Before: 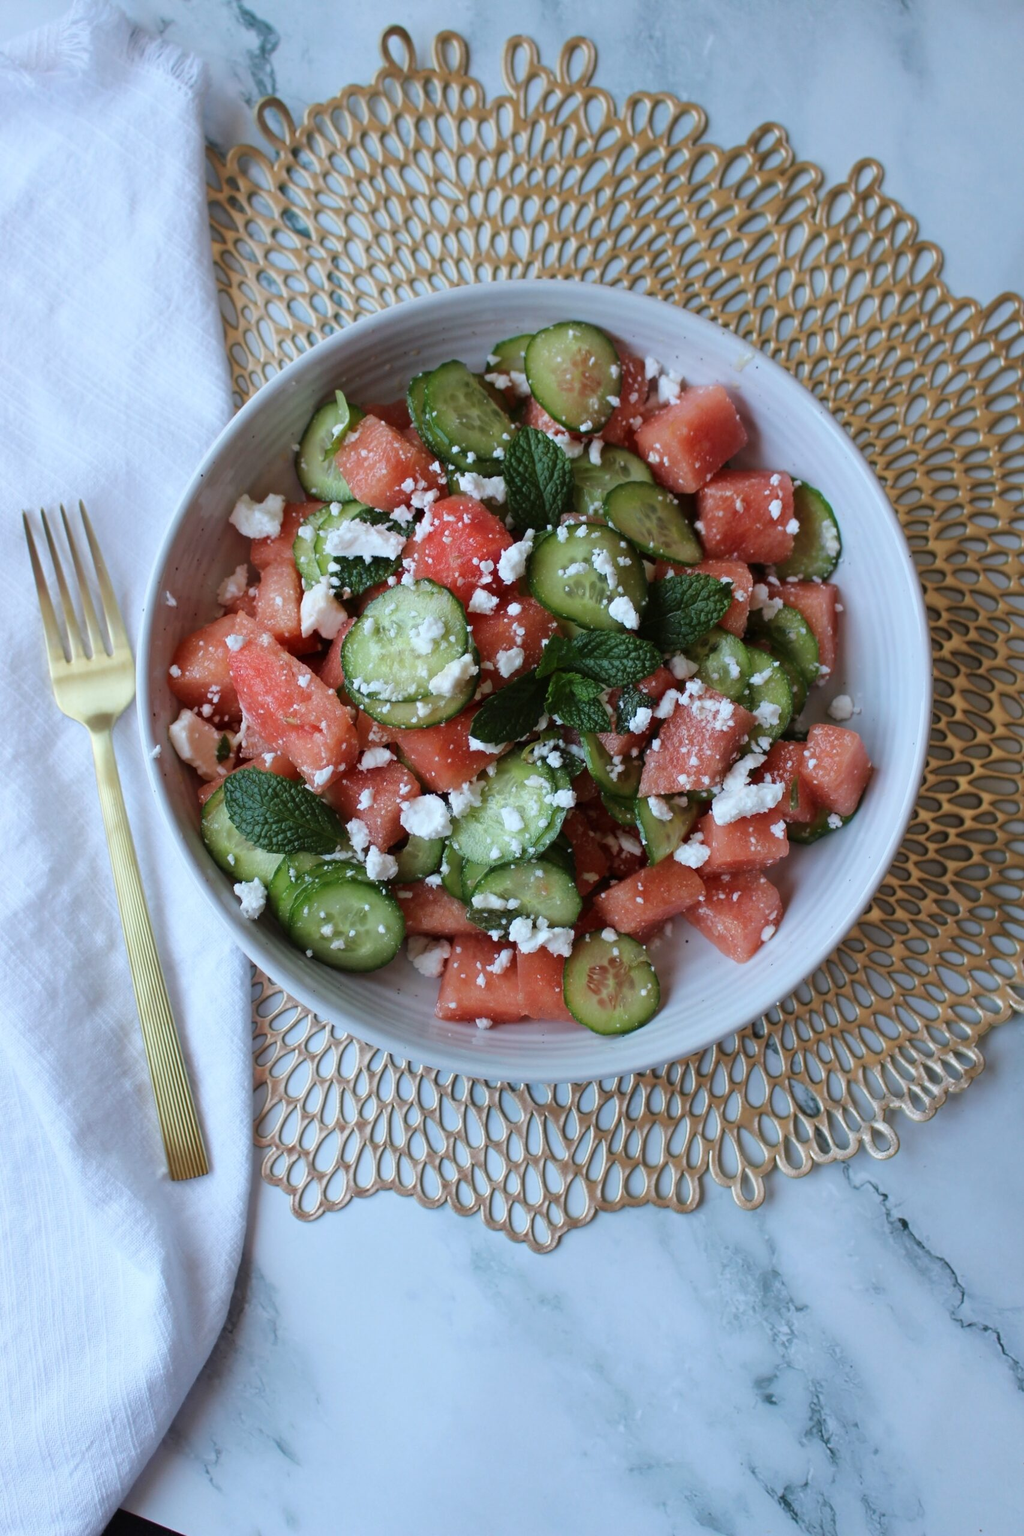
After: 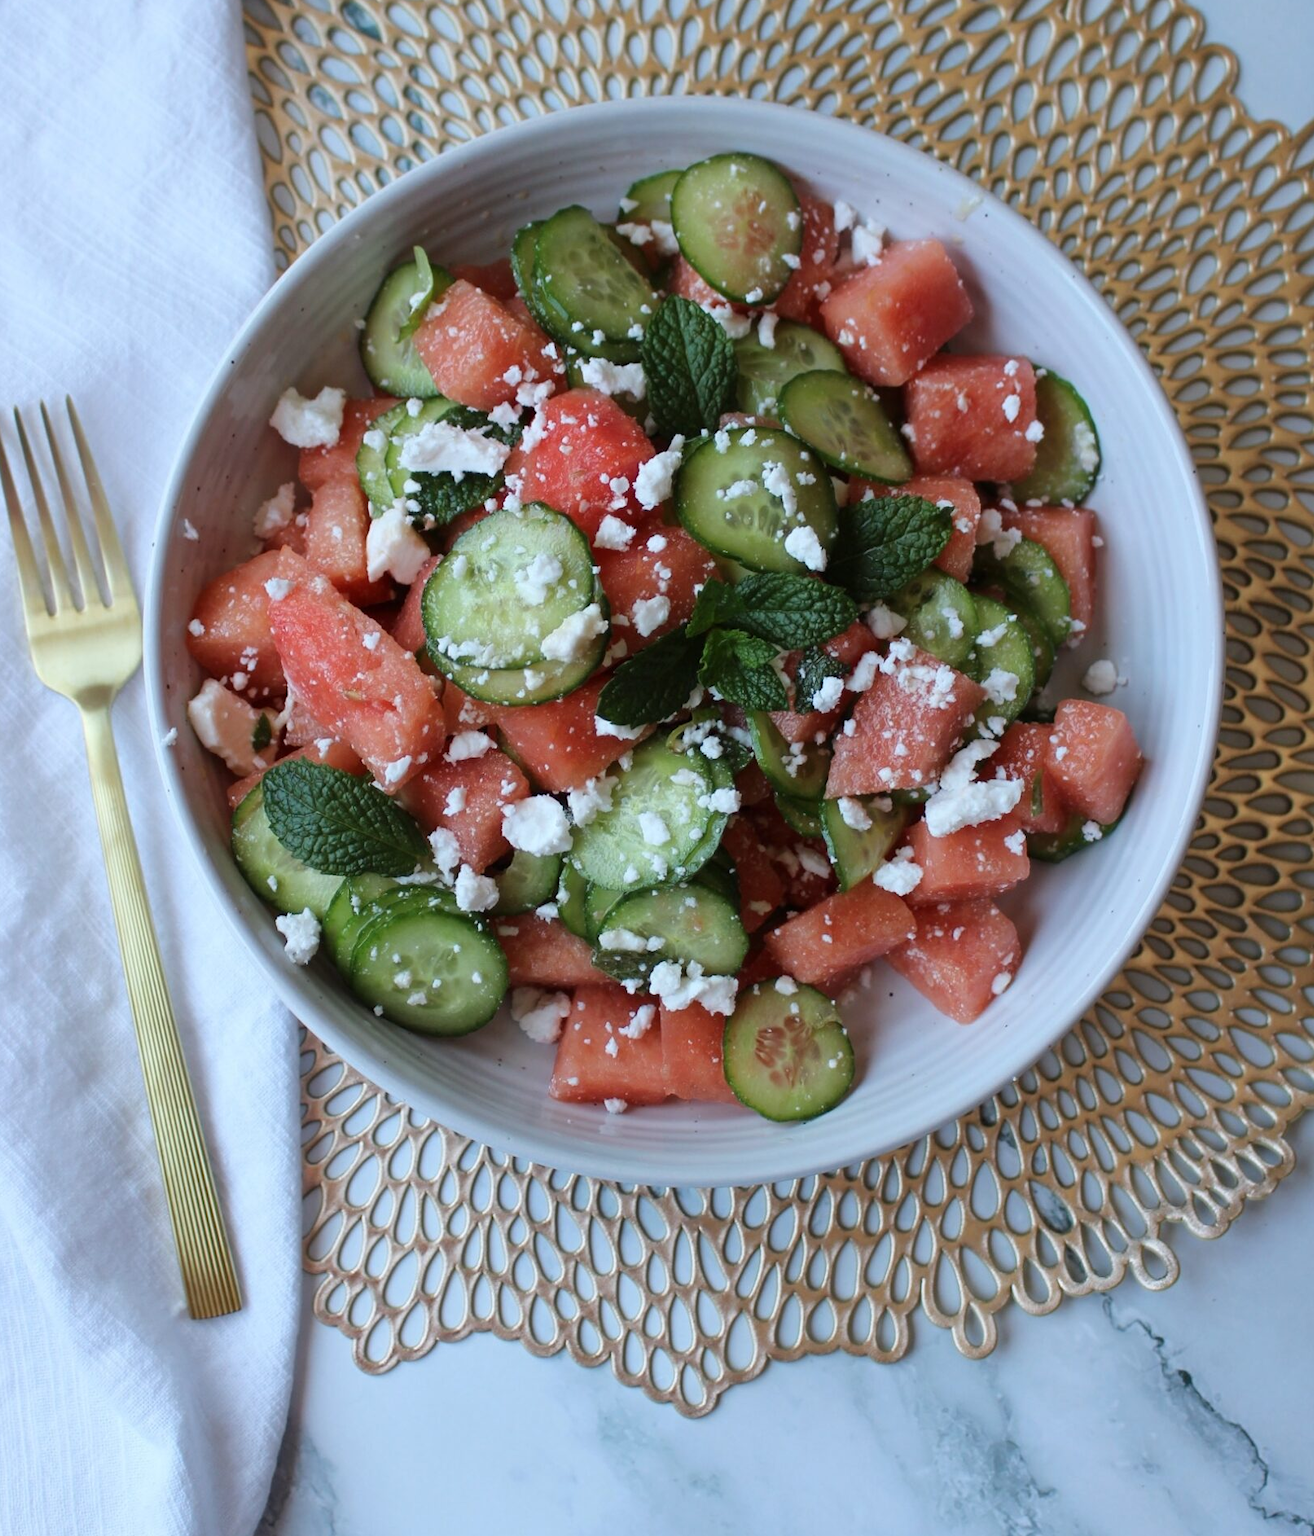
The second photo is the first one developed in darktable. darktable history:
crop and rotate: left 3.008%, top 13.596%, right 2.424%, bottom 12.725%
